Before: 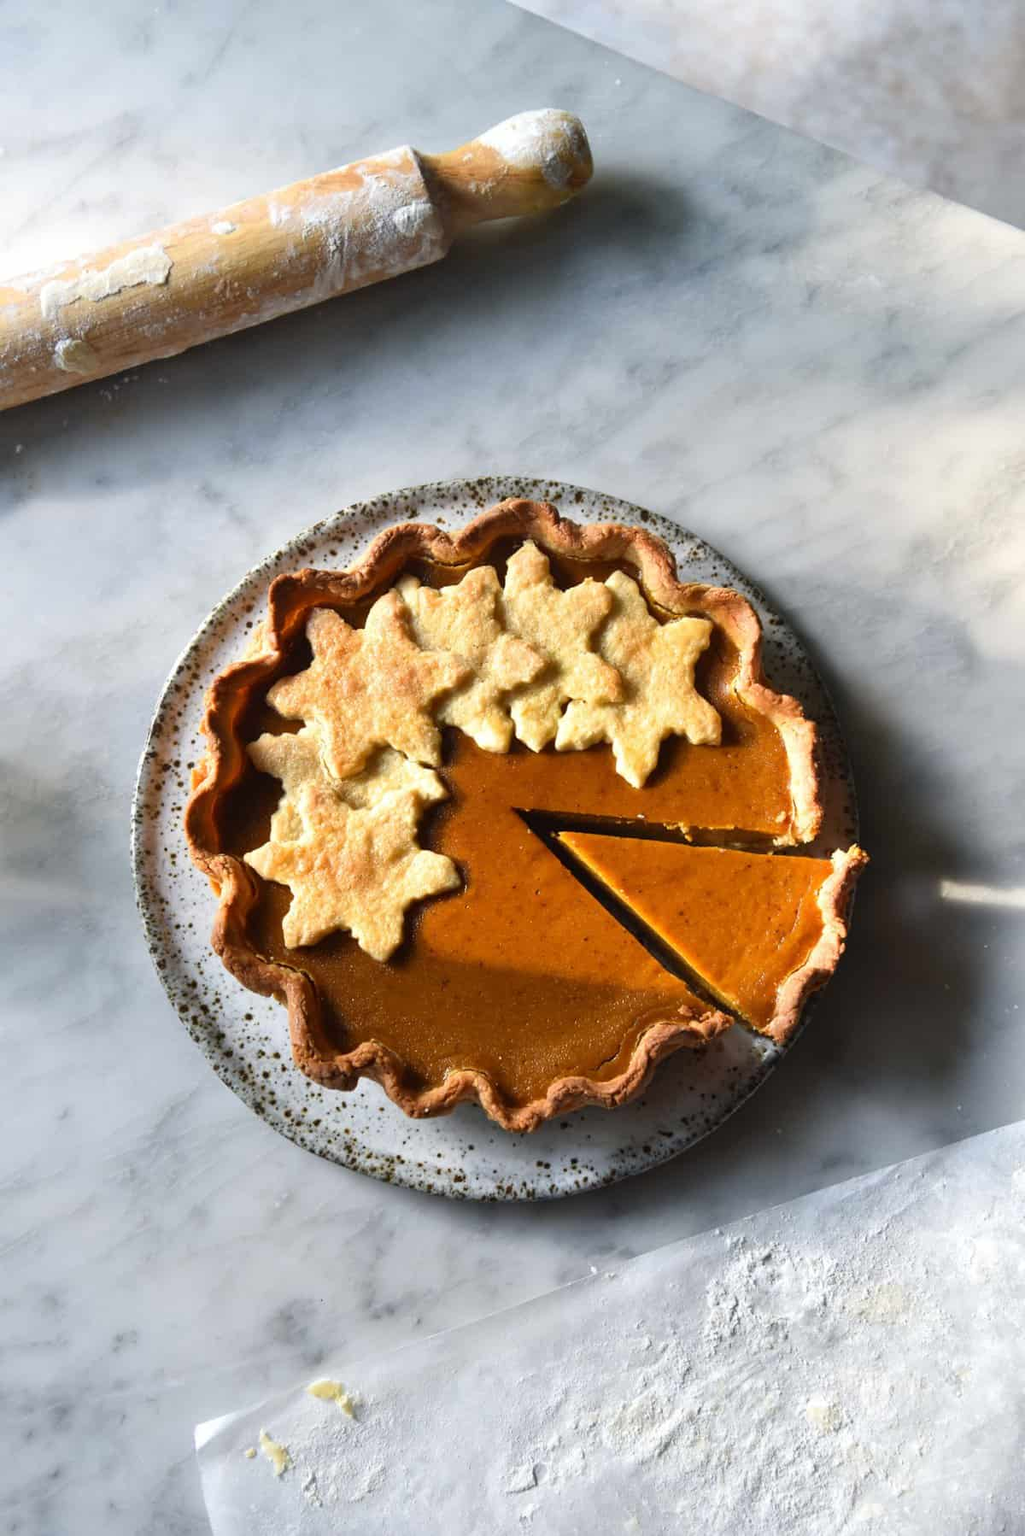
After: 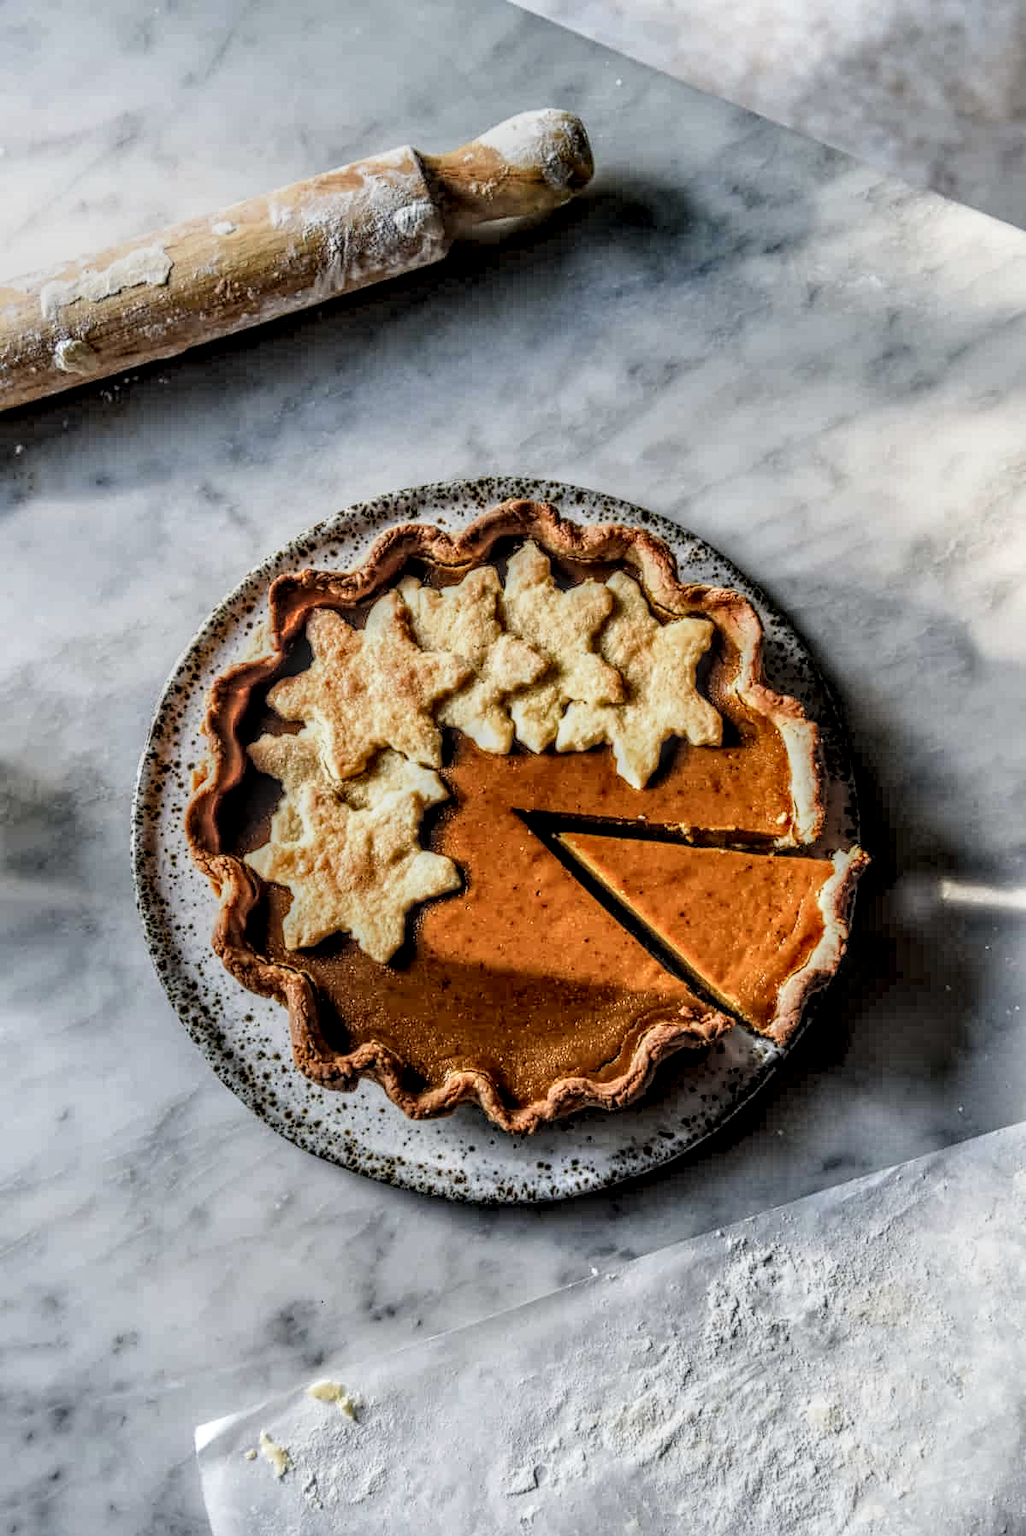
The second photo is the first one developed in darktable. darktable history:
crop: bottom 0.064%
filmic rgb: black relative exposure -7.65 EV, white relative exposure 4.56 EV, hardness 3.61, add noise in highlights 0.002, preserve chrominance luminance Y, color science v3 (2019), use custom middle-gray values true, contrast in highlights soft
local contrast: highlights 5%, shadows 5%, detail 300%, midtone range 0.294
